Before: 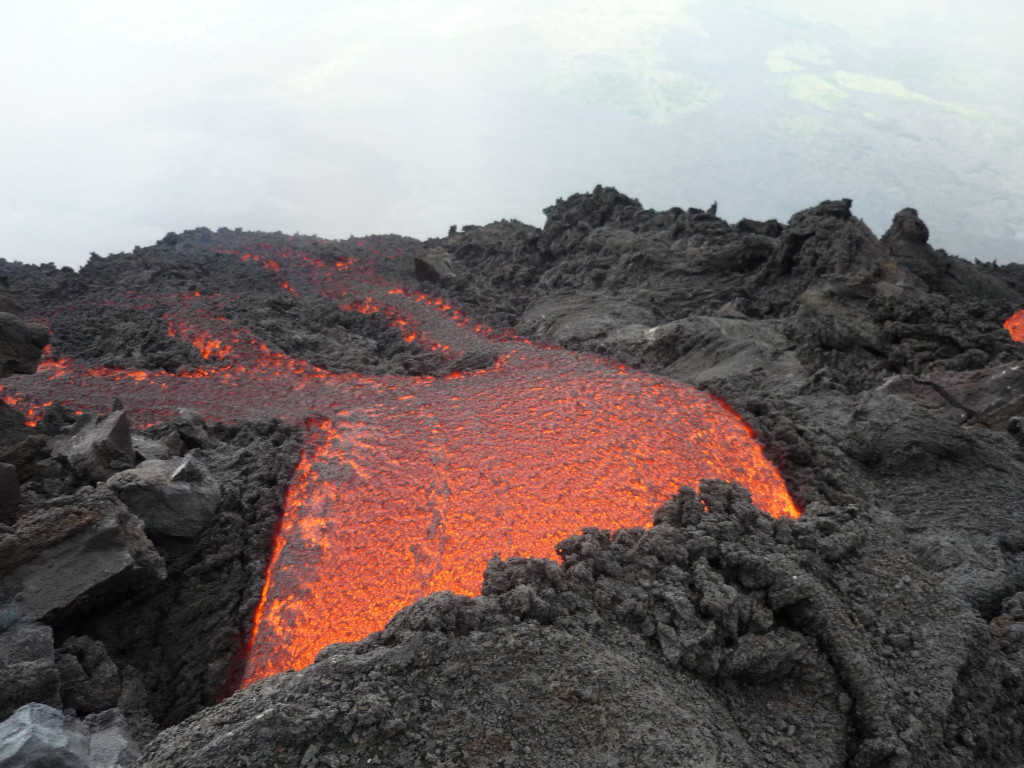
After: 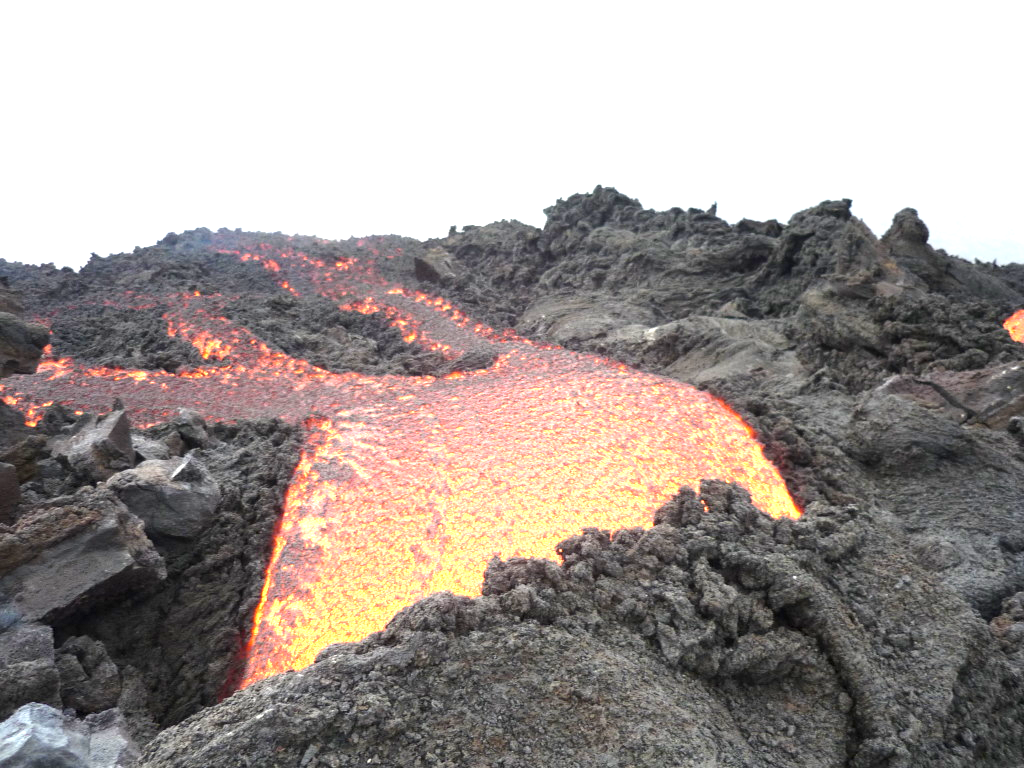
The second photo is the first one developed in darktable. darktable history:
color zones: curves: ch0 [(0.099, 0.624) (0.257, 0.596) (0.384, 0.376) (0.529, 0.492) (0.697, 0.564) (0.768, 0.532) (0.908, 0.644)]; ch1 [(0.112, 0.564) (0.254, 0.612) (0.432, 0.676) (0.592, 0.456) (0.743, 0.684) (0.888, 0.536)]; ch2 [(0.25, 0.5) (0.469, 0.36) (0.75, 0.5)]
exposure: black level correction 0, exposure 1.3 EV, compensate exposure bias true, compensate highlight preservation false
